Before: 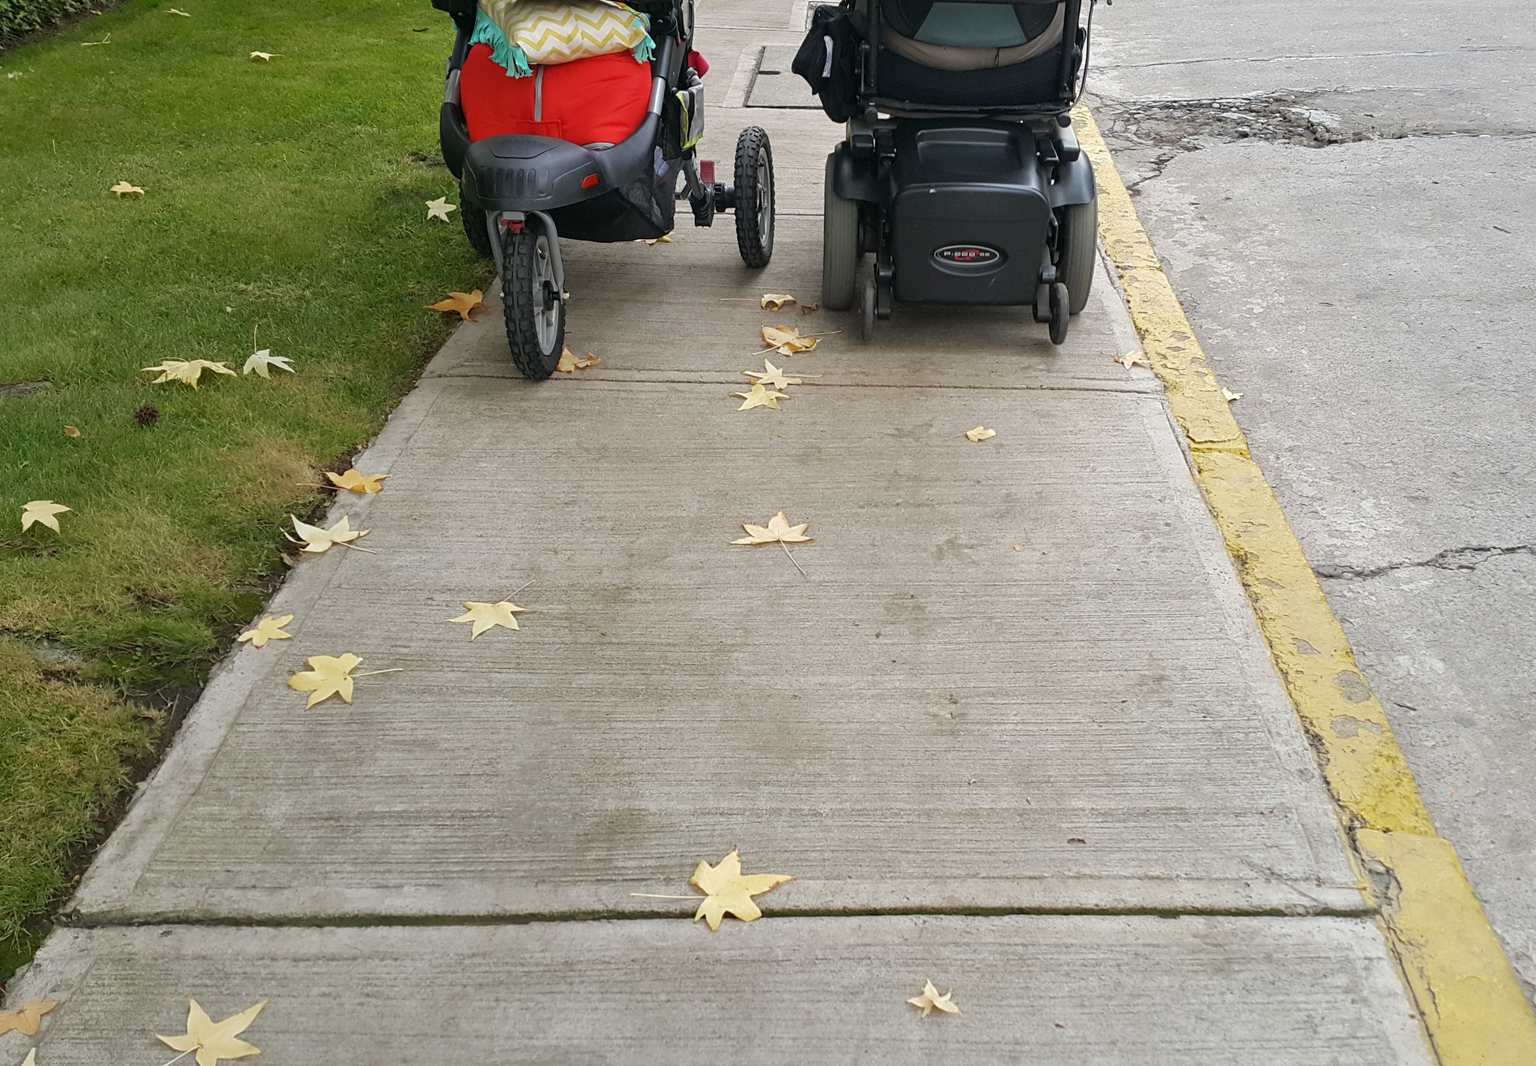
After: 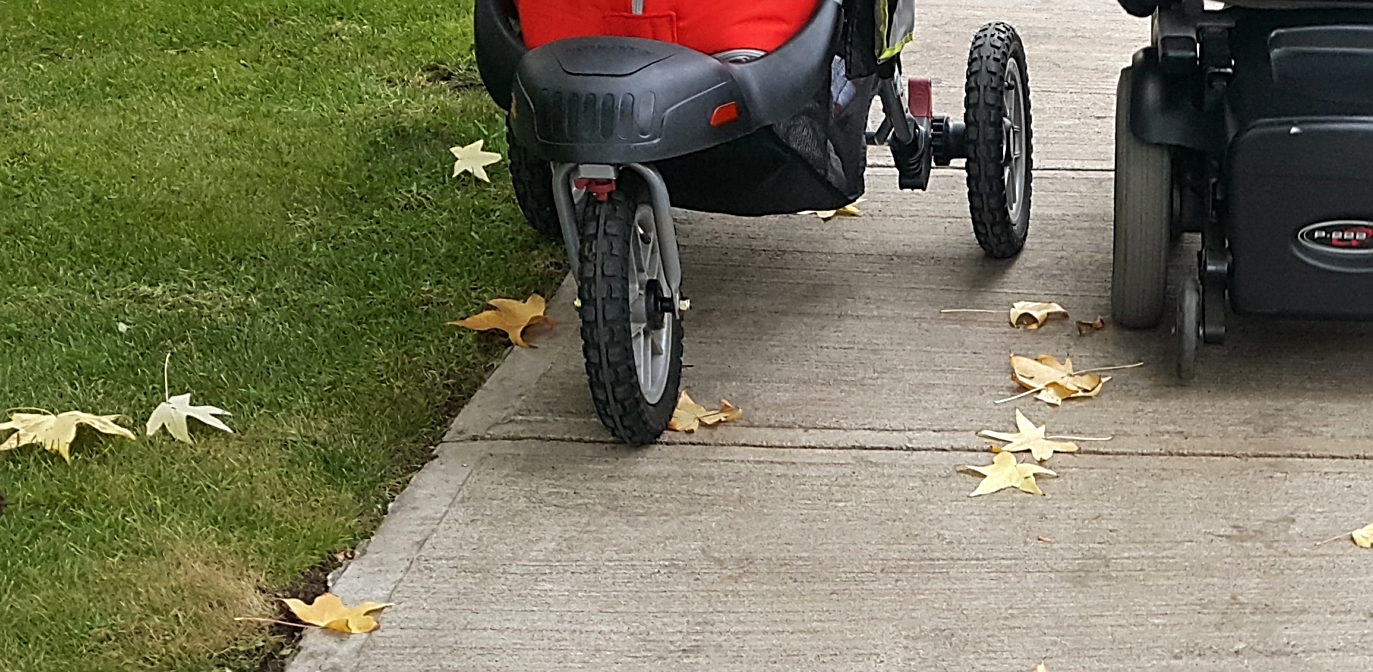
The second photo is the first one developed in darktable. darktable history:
sharpen: on, module defaults
crop: left 10.121%, top 10.631%, right 36.218%, bottom 51.526%
exposure: compensate highlight preservation false
tone equalizer: -8 EV -0.417 EV, -7 EV -0.389 EV, -6 EV -0.333 EV, -5 EV -0.222 EV, -3 EV 0.222 EV, -2 EV 0.333 EV, -1 EV 0.389 EV, +0 EV 0.417 EV, edges refinement/feathering 500, mask exposure compensation -1.57 EV, preserve details no
